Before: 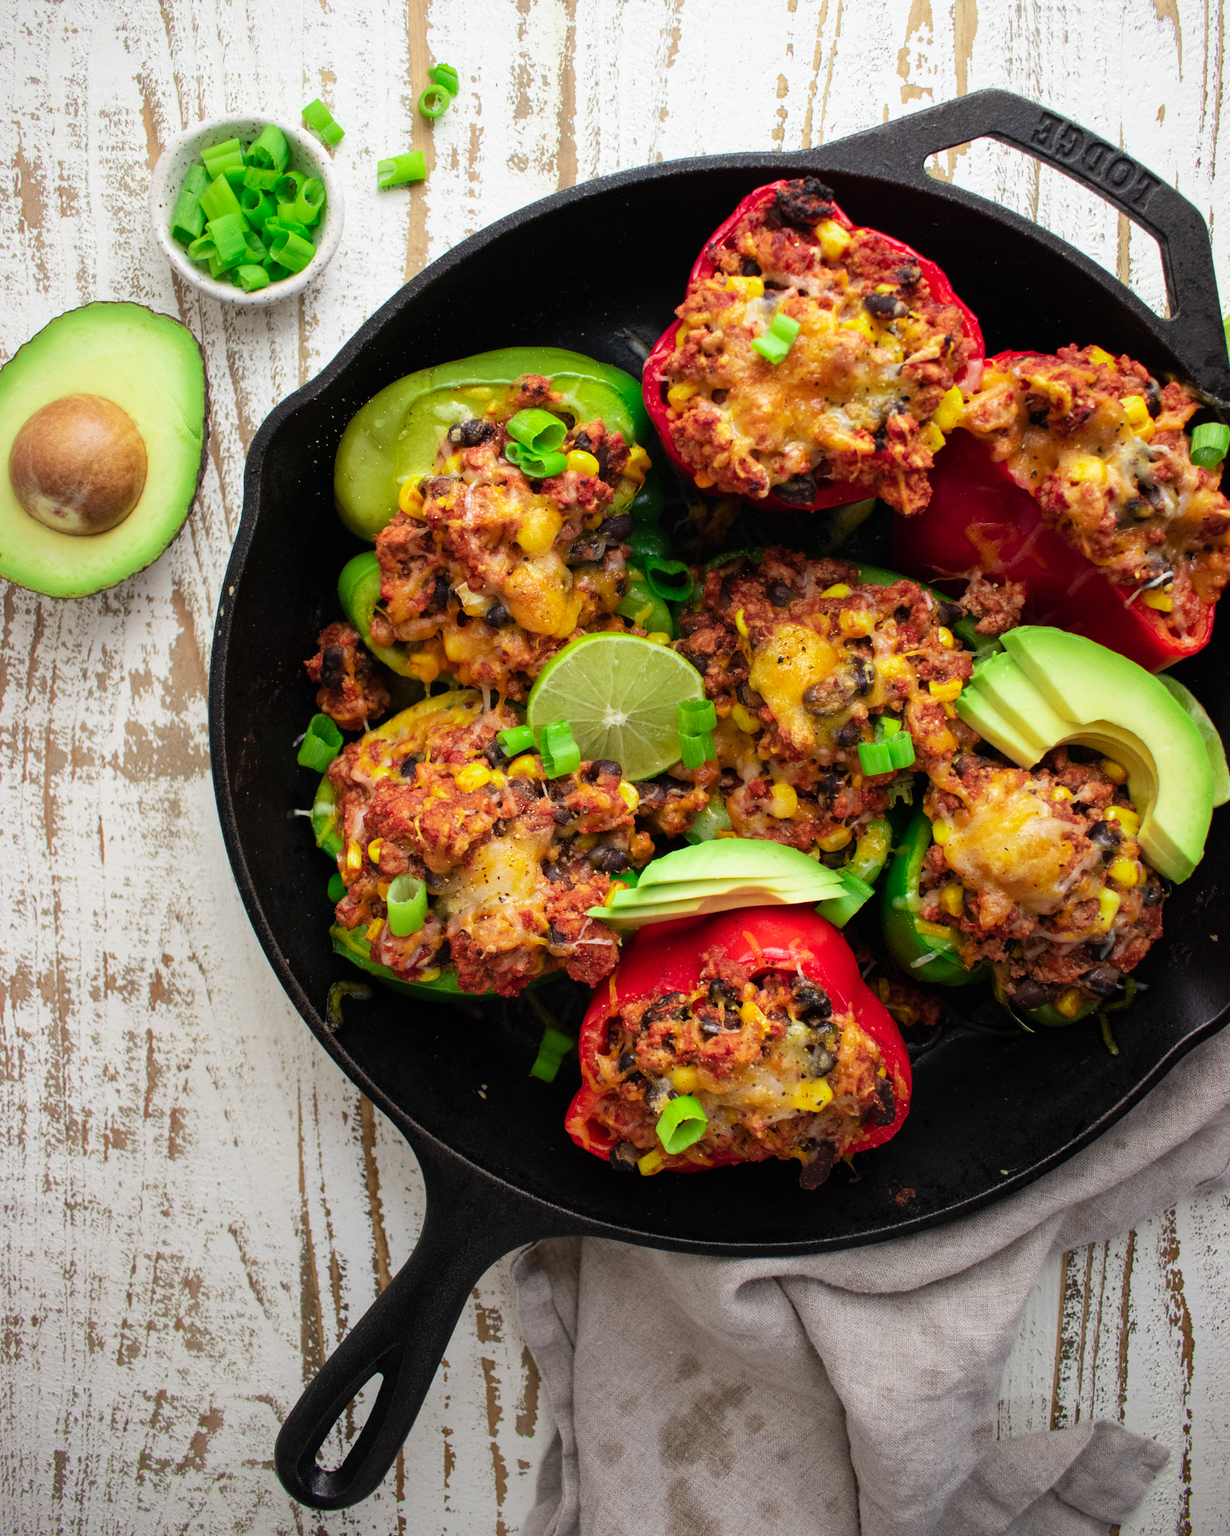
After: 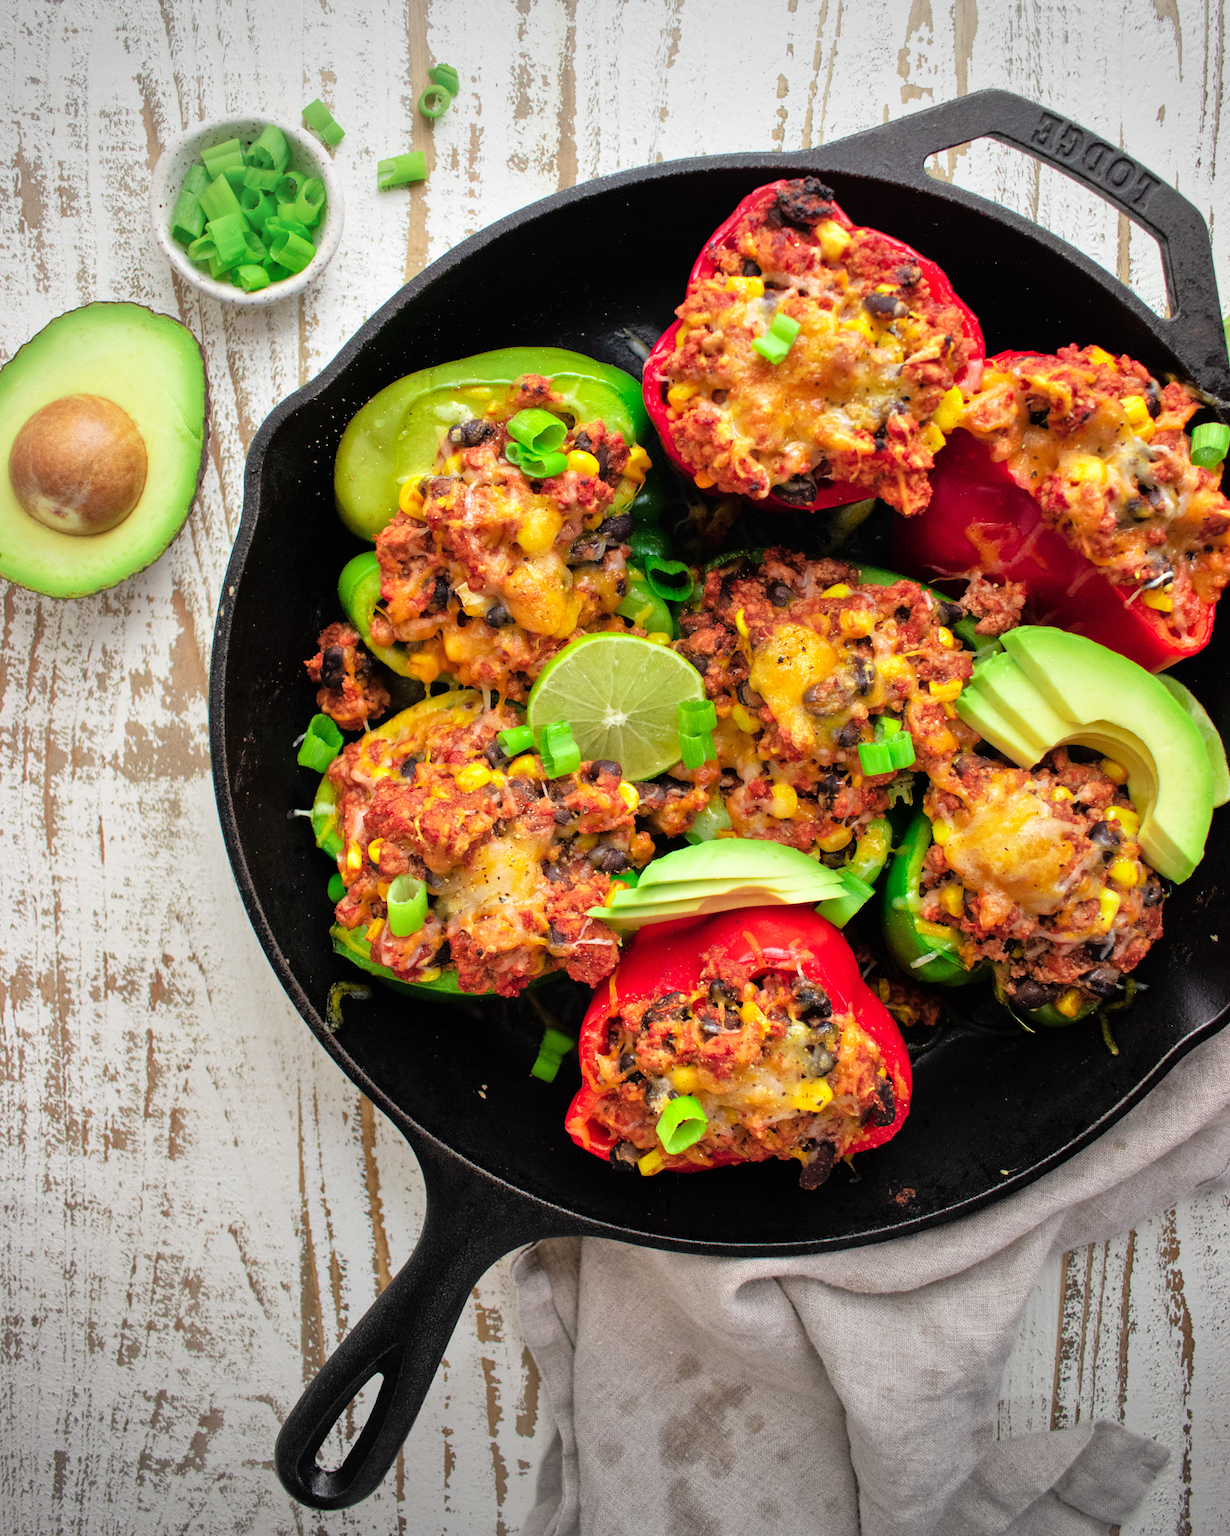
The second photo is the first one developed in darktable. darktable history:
tone equalizer: -7 EV 0.15 EV, -6 EV 0.6 EV, -5 EV 1.15 EV, -4 EV 1.33 EV, -3 EV 1.15 EV, -2 EV 0.6 EV, -1 EV 0.15 EV, mask exposure compensation -0.5 EV
vignetting: fall-off start 100%, brightness -0.282, width/height ratio 1.31
